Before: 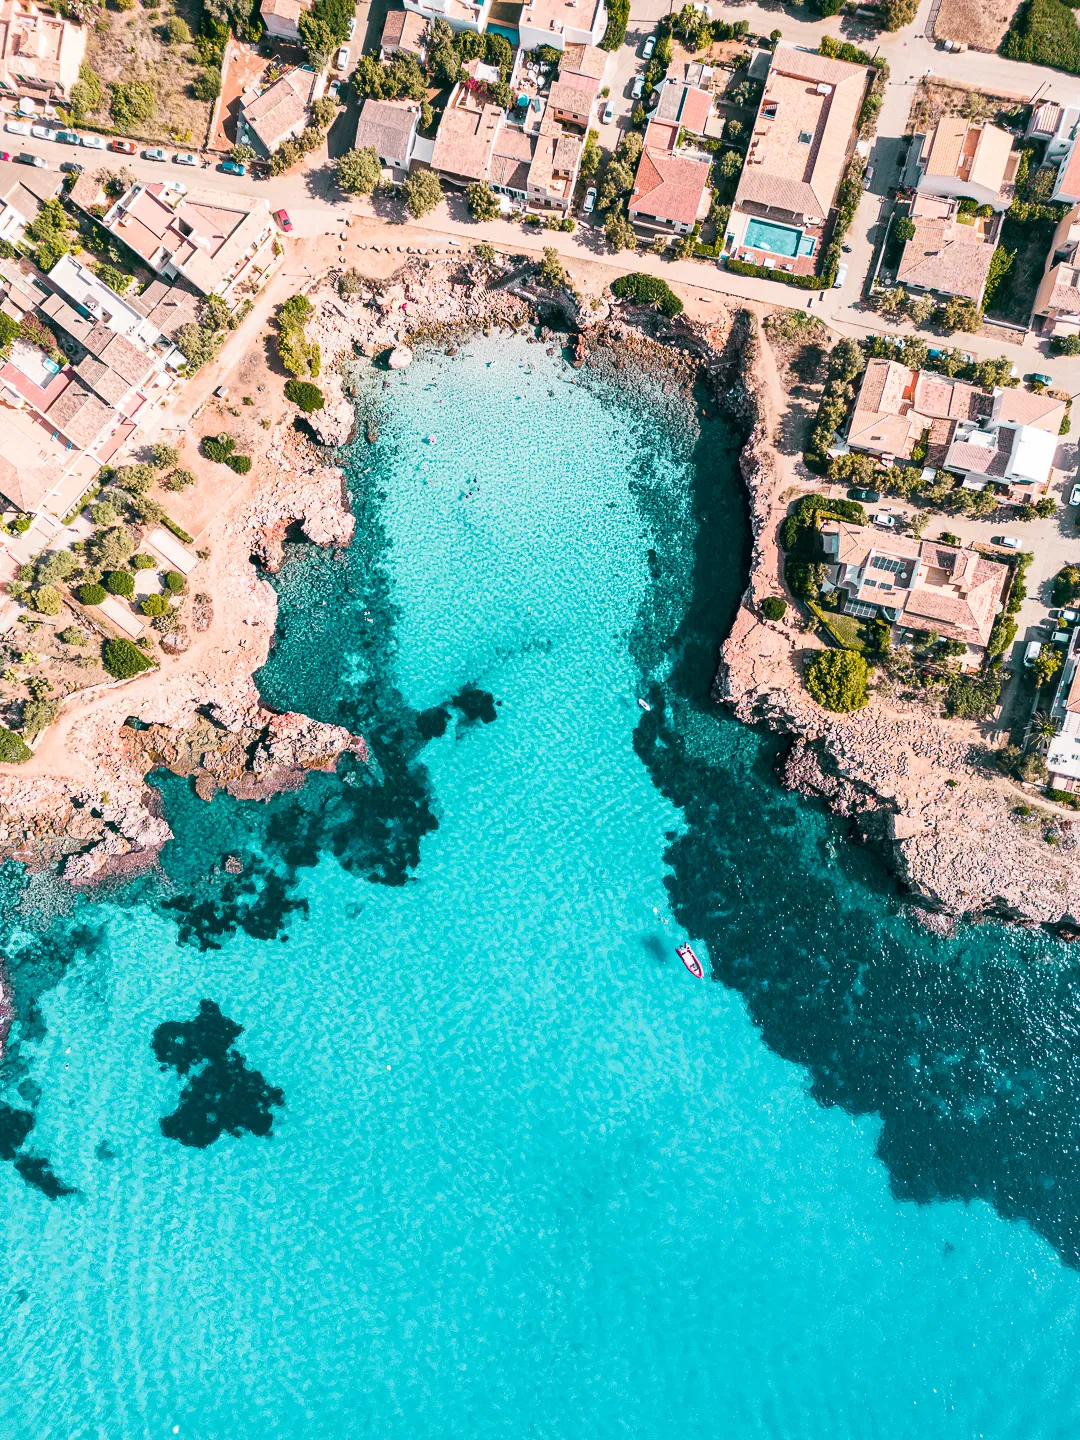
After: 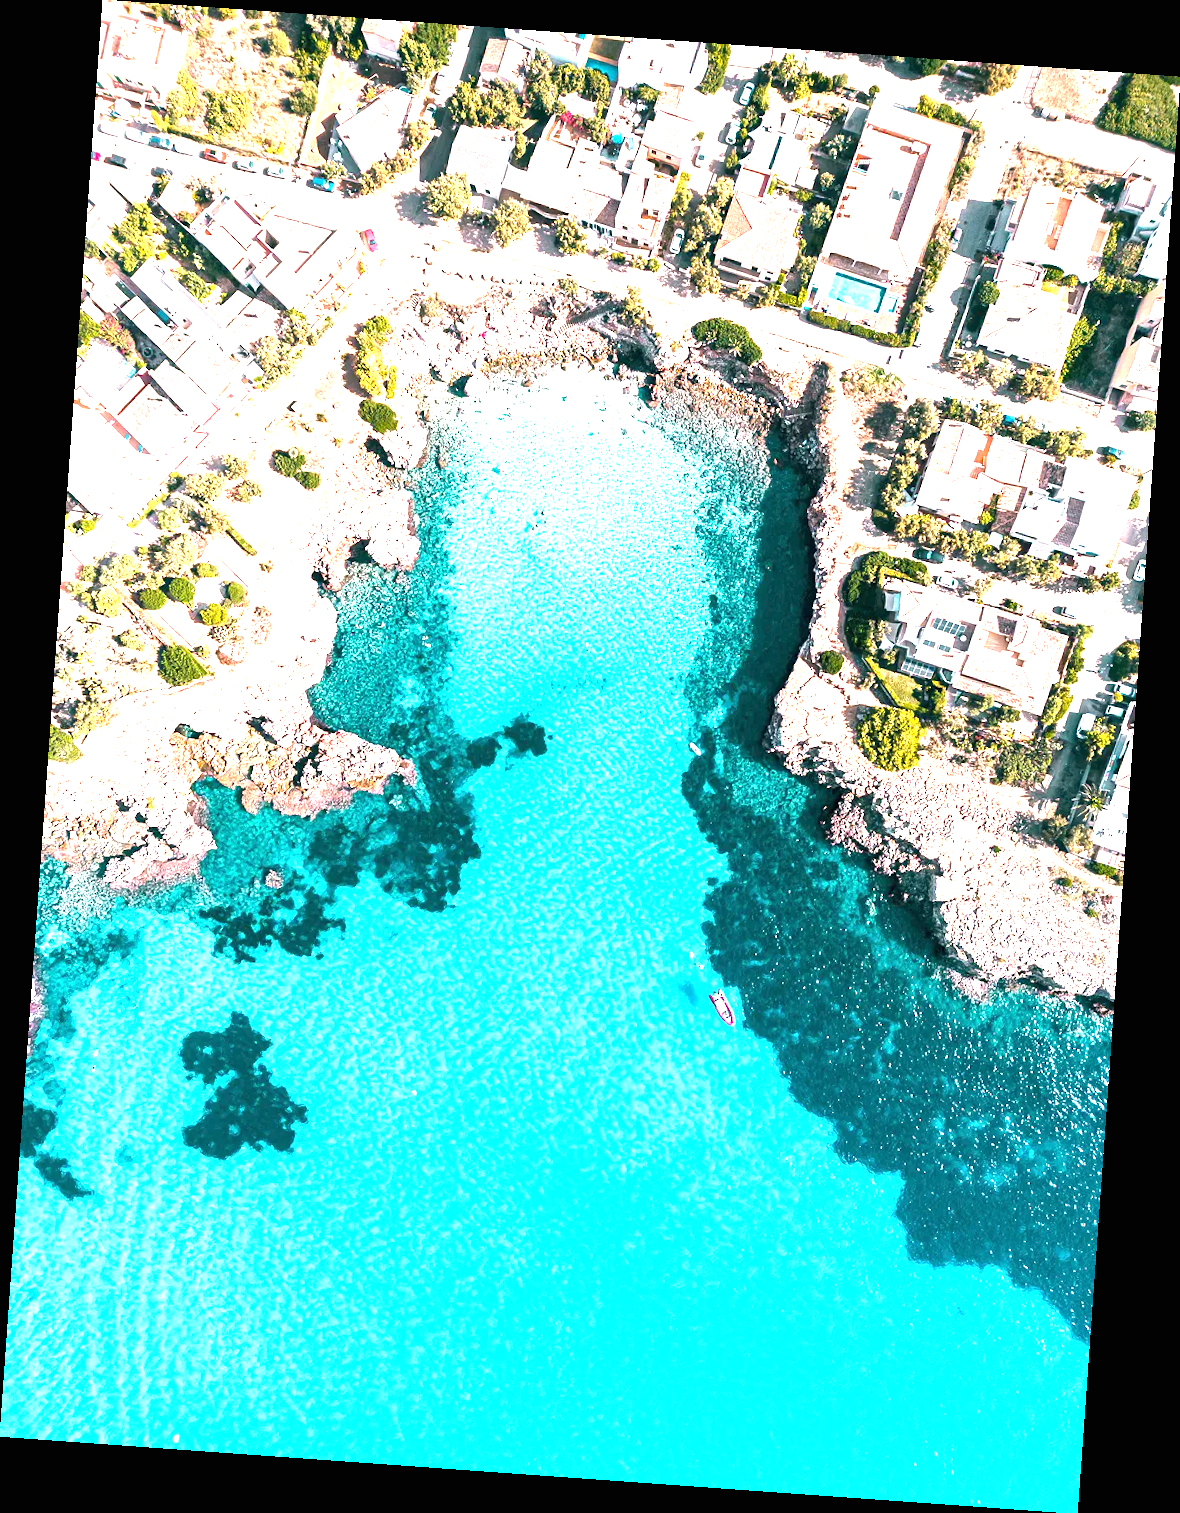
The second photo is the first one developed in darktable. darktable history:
rotate and perspective: rotation 4.1°, automatic cropping off
local contrast: mode bilateral grid, contrast 20, coarseness 50, detail 102%, midtone range 0.2
exposure: black level correction 0, exposure 1.5 EV, compensate exposure bias true, compensate highlight preservation false
